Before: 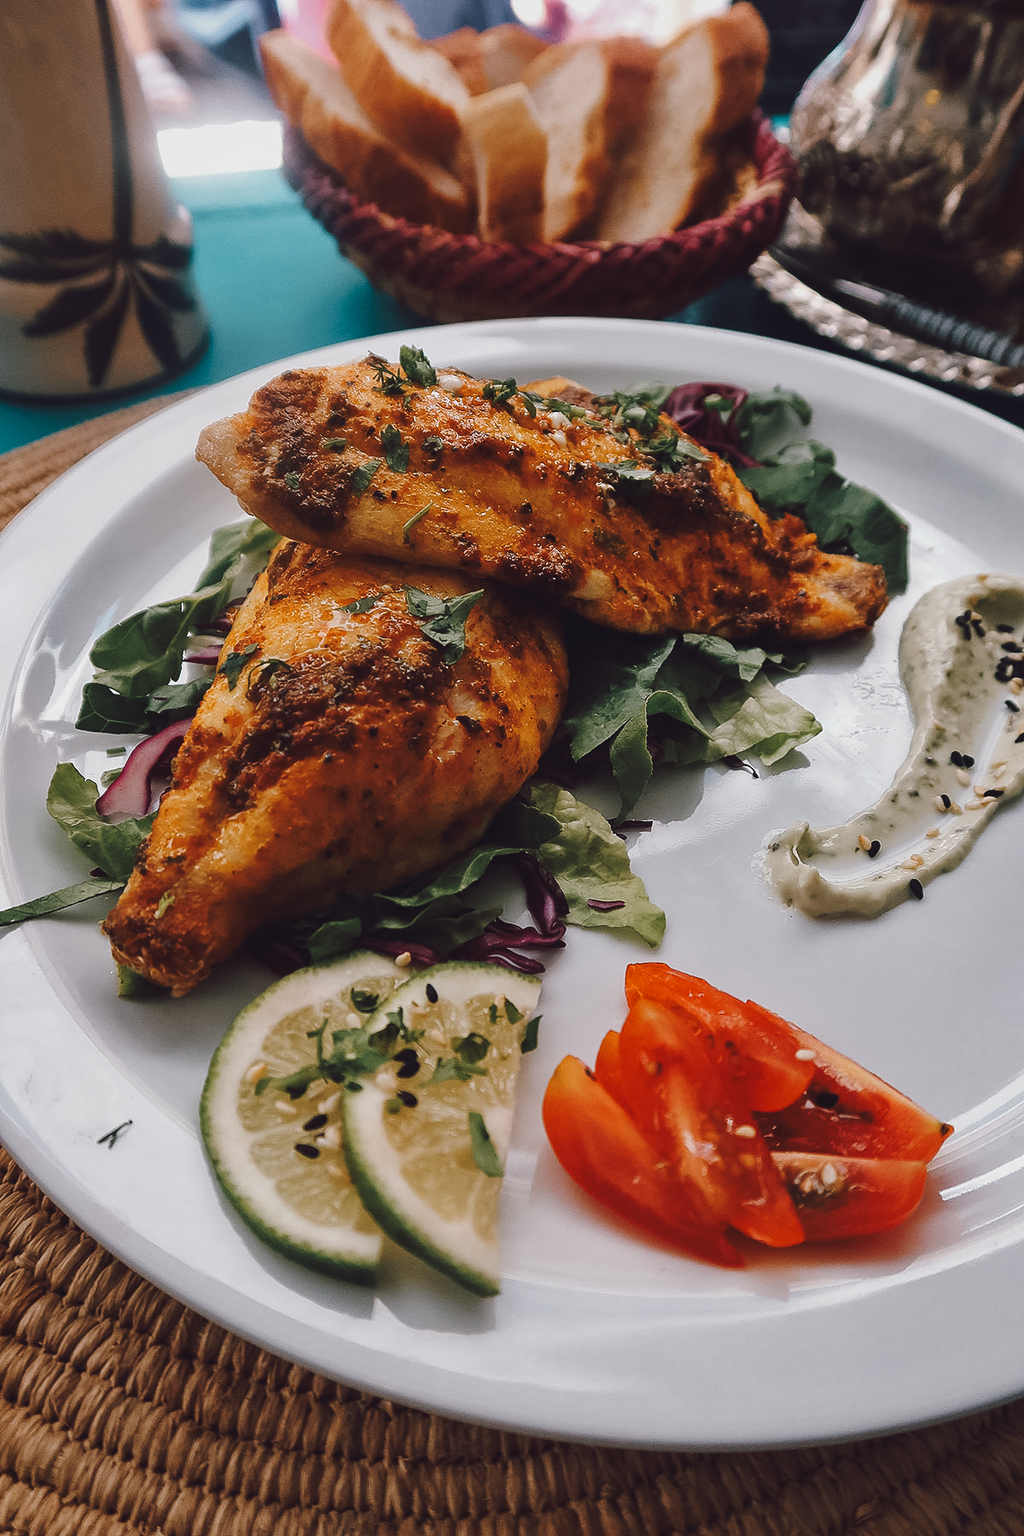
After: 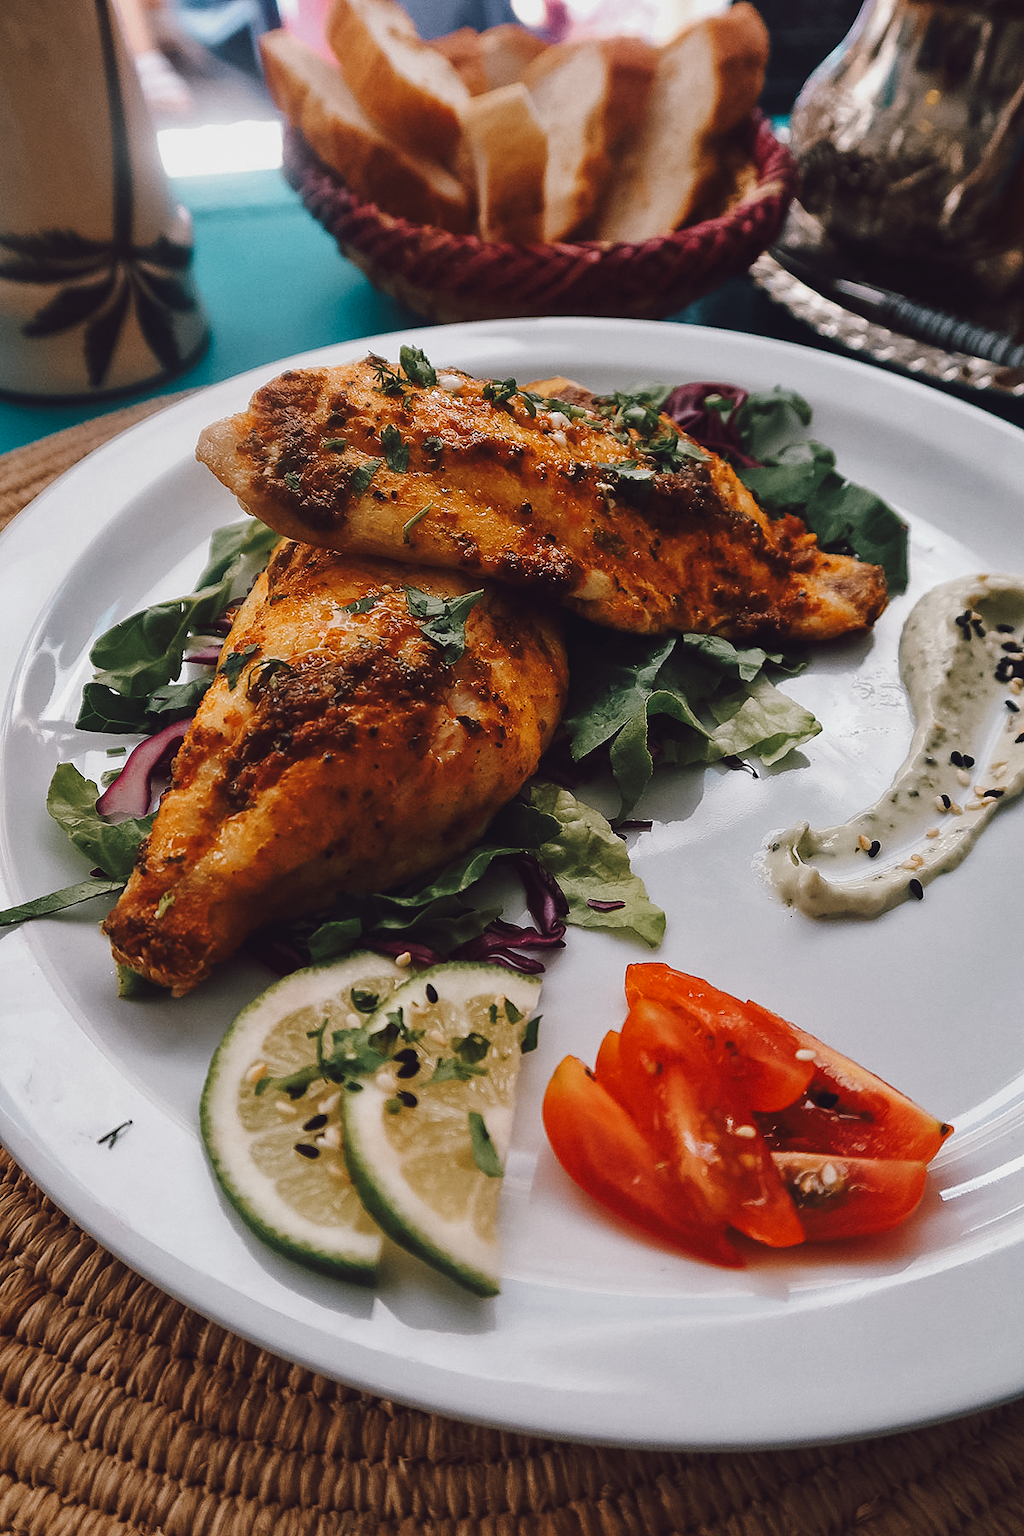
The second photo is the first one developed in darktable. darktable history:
contrast brightness saturation: contrast 0.08, saturation 0.02
grain: coarseness 0.09 ISO, strength 10%
